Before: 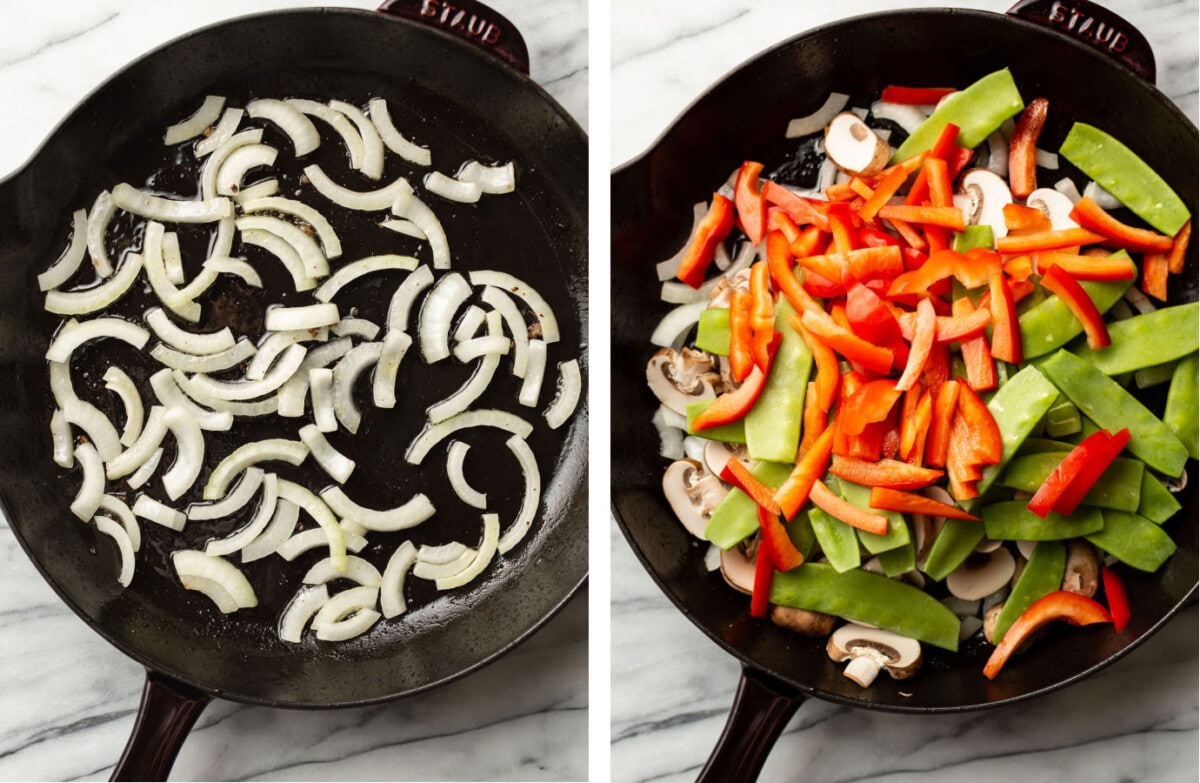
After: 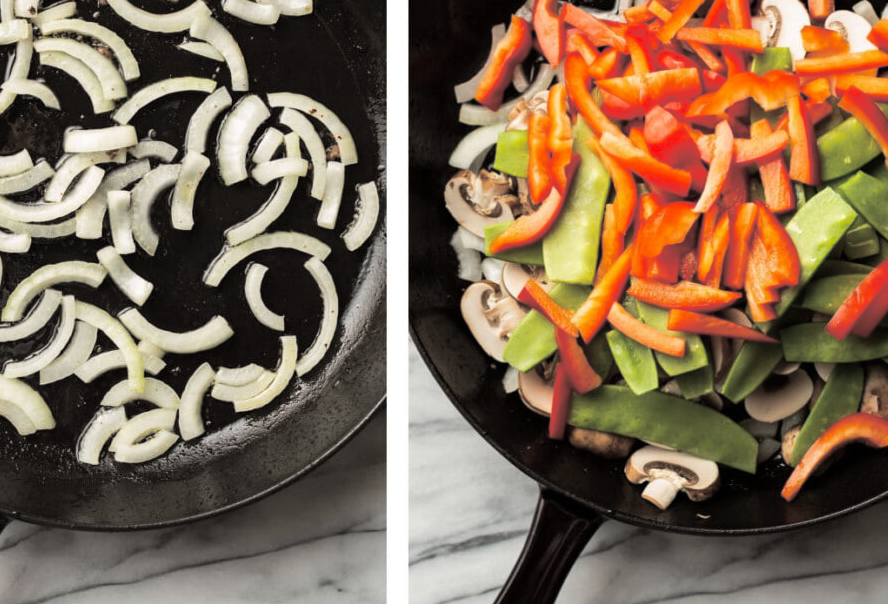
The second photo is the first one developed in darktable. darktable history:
crop: left 16.871%, top 22.857%, right 9.116%
split-toning: shadows › hue 36°, shadows › saturation 0.05, highlights › hue 10.8°, highlights › saturation 0.15, compress 40%
